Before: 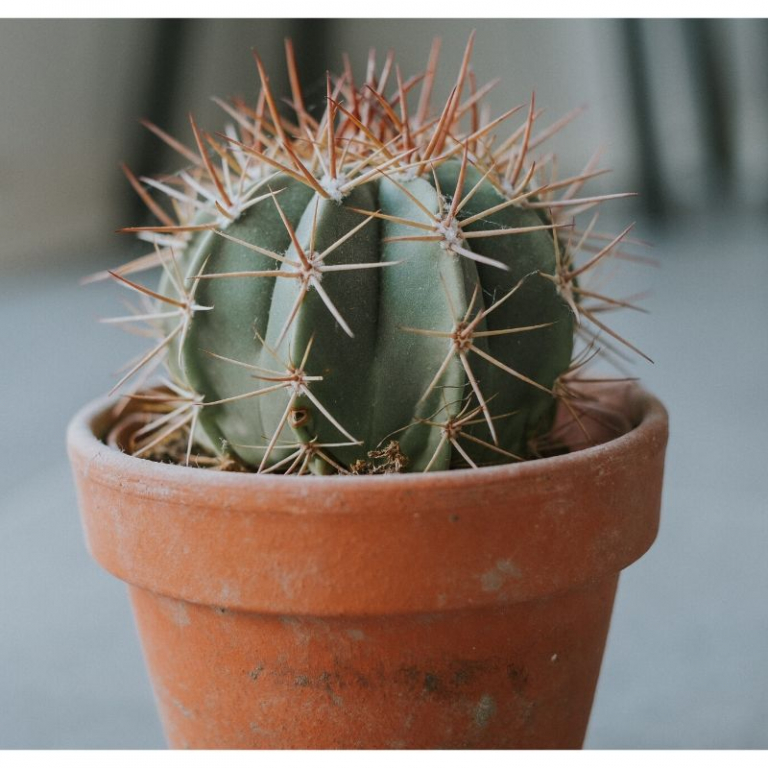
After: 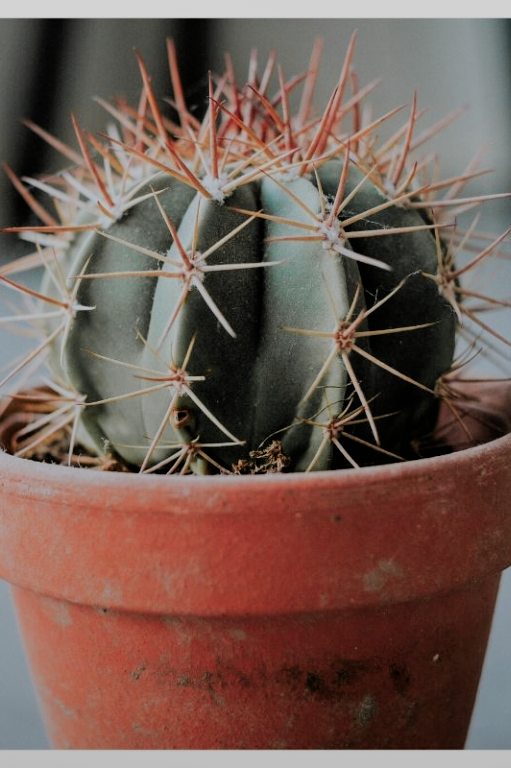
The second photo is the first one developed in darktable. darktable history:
filmic rgb: black relative exposure -4.38 EV, white relative exposure 4.56 EV, hardness 2.37, contrast 1.05
crop: left 15.419%, right 17.914%
graduated density: rotation -180°, offset 27.42
shadows and highlights: shadows 37.27, highlights -28.18, soften with gaussian
color zones: curves: ch1 [(0.263, 0.53) (0.376, 0.287) (0.487, 0.512) (0.748, 0.547) (1, 0.513)]; ch2 [(0.262, 0.45) (0.751, 0.477)], mix 31.98%
